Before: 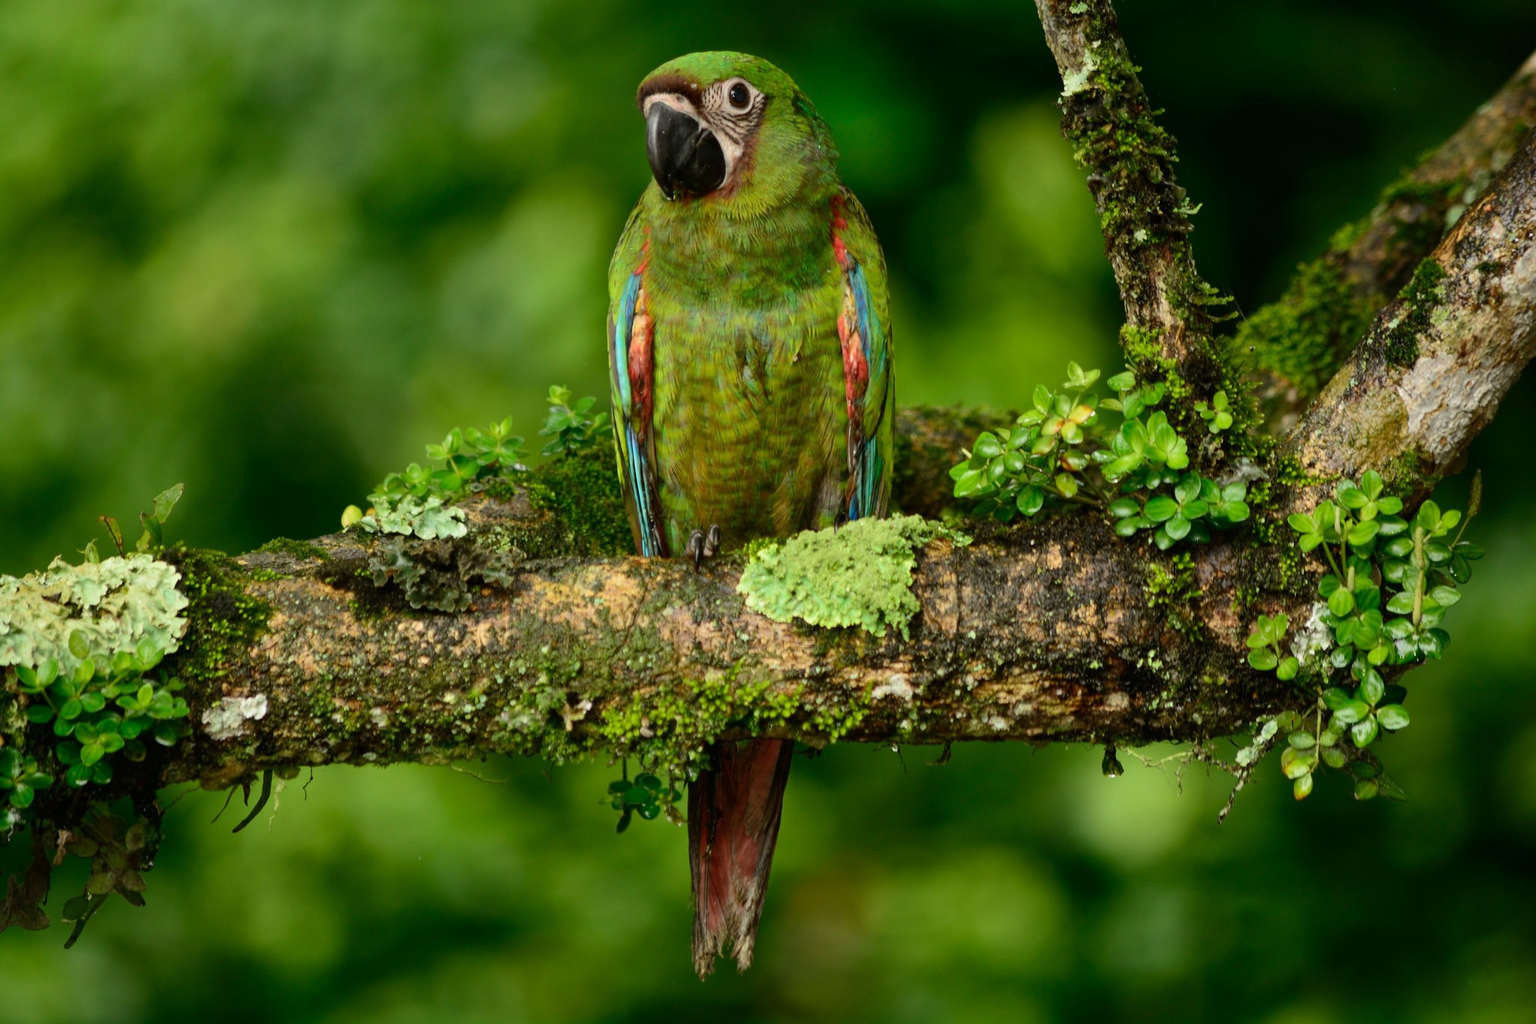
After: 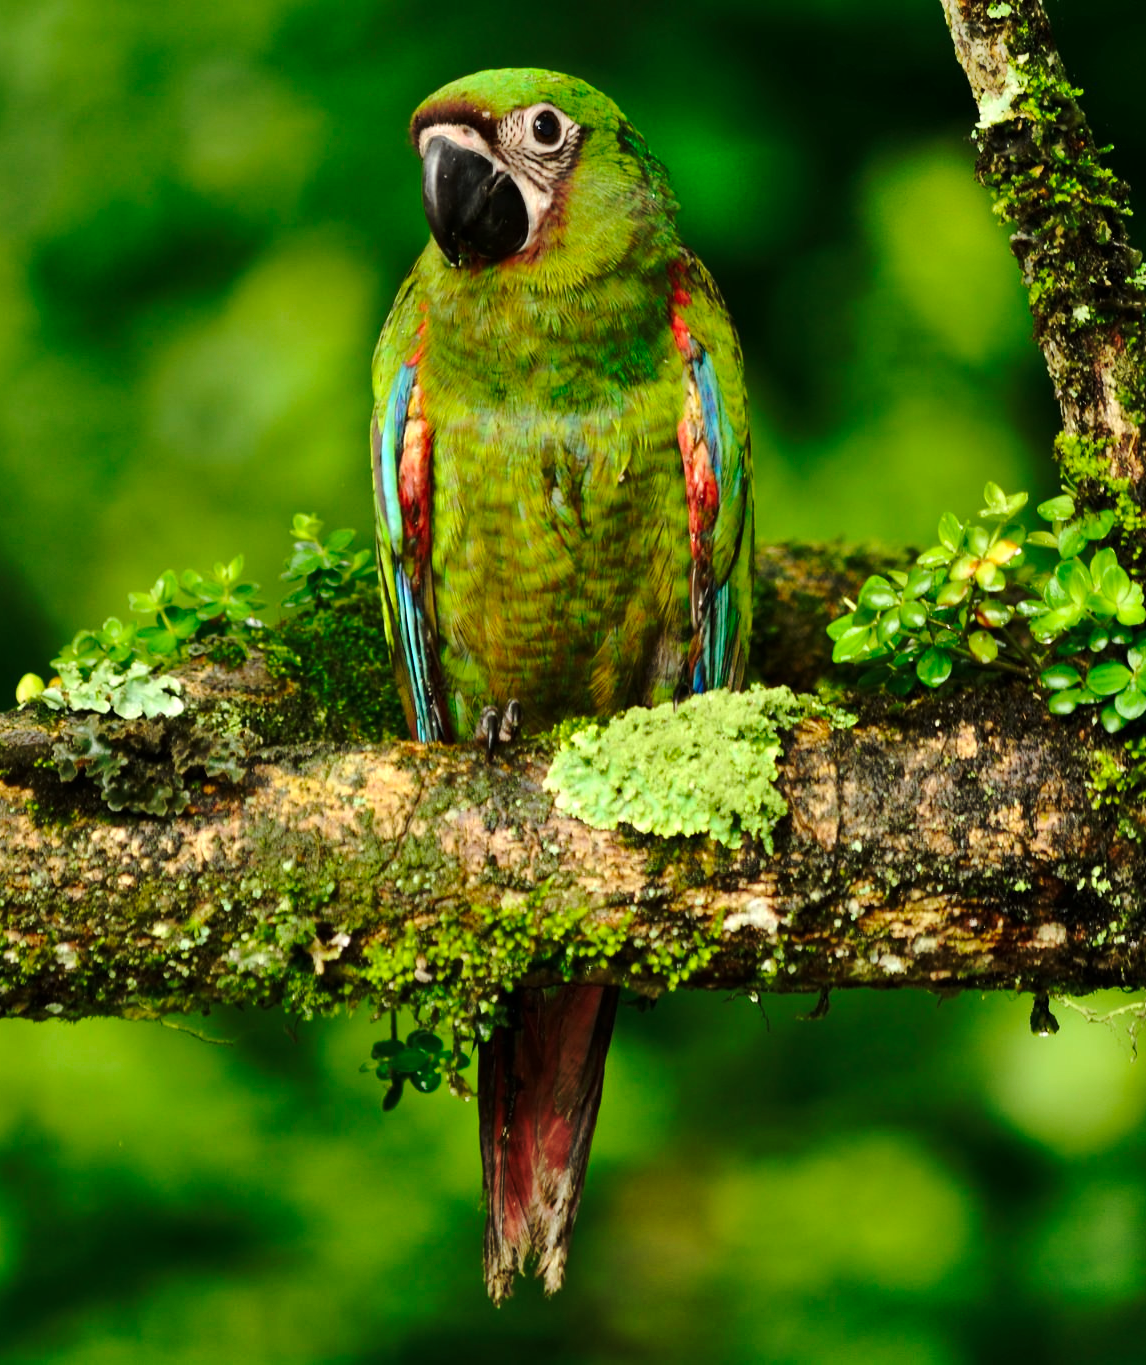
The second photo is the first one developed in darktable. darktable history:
crop: left 21.437%, right 22.569%
base curve: curves: ch0 [(0, 0) (0.073, 0.04) (0.157, 0.139) (0.492, 0.492) (0.758, 0.758) (1, 1)], preserve colors none
shadows and highlights: highlights color adjustment 33%, soften with gaussian
exposure: black level correction 0.001, exposure 0.5 EV, compensate highlight preservation false
